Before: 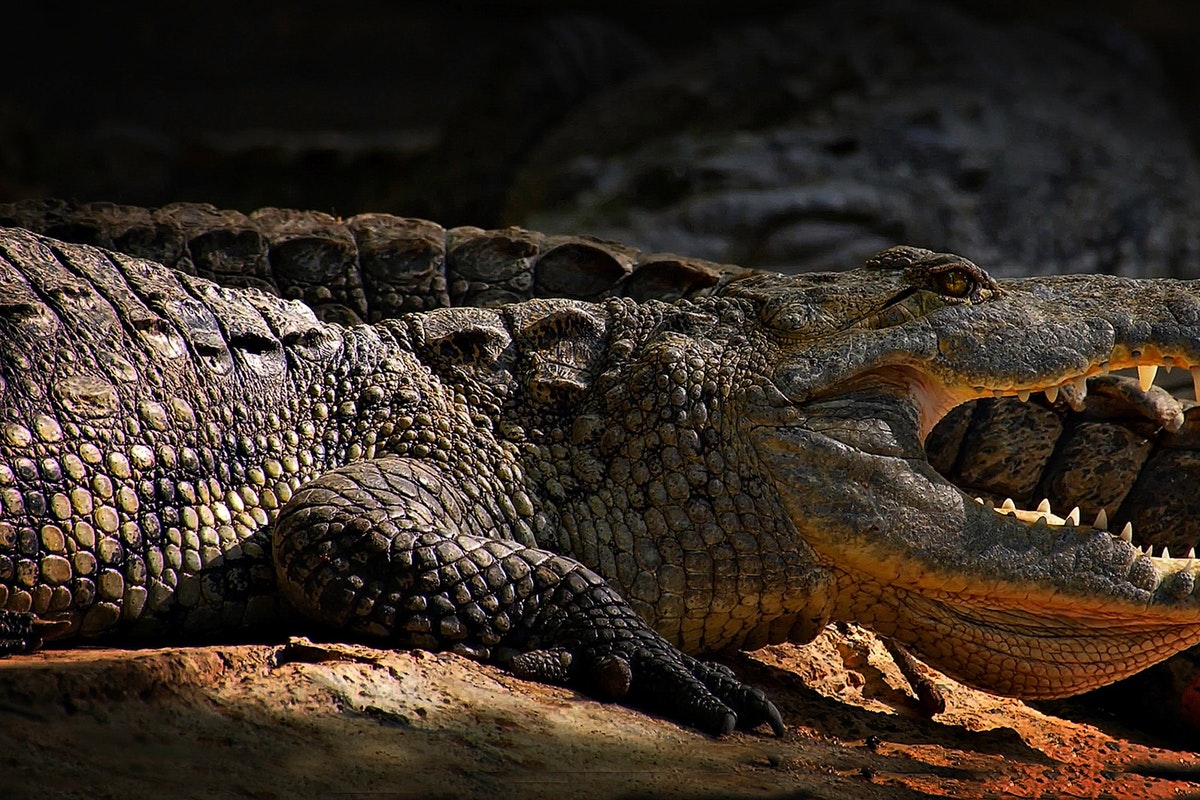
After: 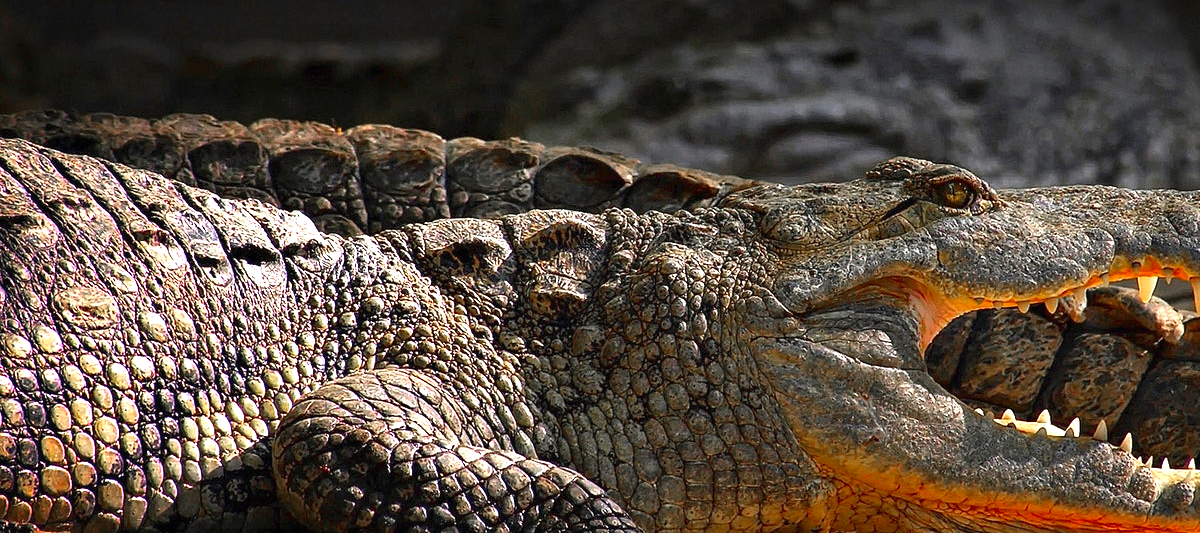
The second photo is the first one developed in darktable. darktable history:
exposure: black level correction 0, exposure 1.5 EV, compensate exposure bias true, compensate highlight preservation false
crop: top 11.166%, bottom 22.168%
white balance: red 1.009, blue 0.985
color zones: curves: ch0 [(0, 0.48) (0.209, 0.398) (0.305, 0.332) (0.429, 0.493) (0.571, 0.5) (0.714, 0.5) (0.857, 0.5) (1, 0.48)]; ch1 [(0, 0.736) (0.143, 0.625) (0.225, 0.371) (0.429, 0.256) (0.571, 0.241) (0.714, 0.213) (0.857, 0.48) (1, 0.736)]; ch2 [(0, 0.448) (0.143, 0.498) (0.286, 0.5) (0.429, 0.5) (0.571, 0.5) (0.714, 0.5) (0.857, 0.5) (1, 0.448)]
